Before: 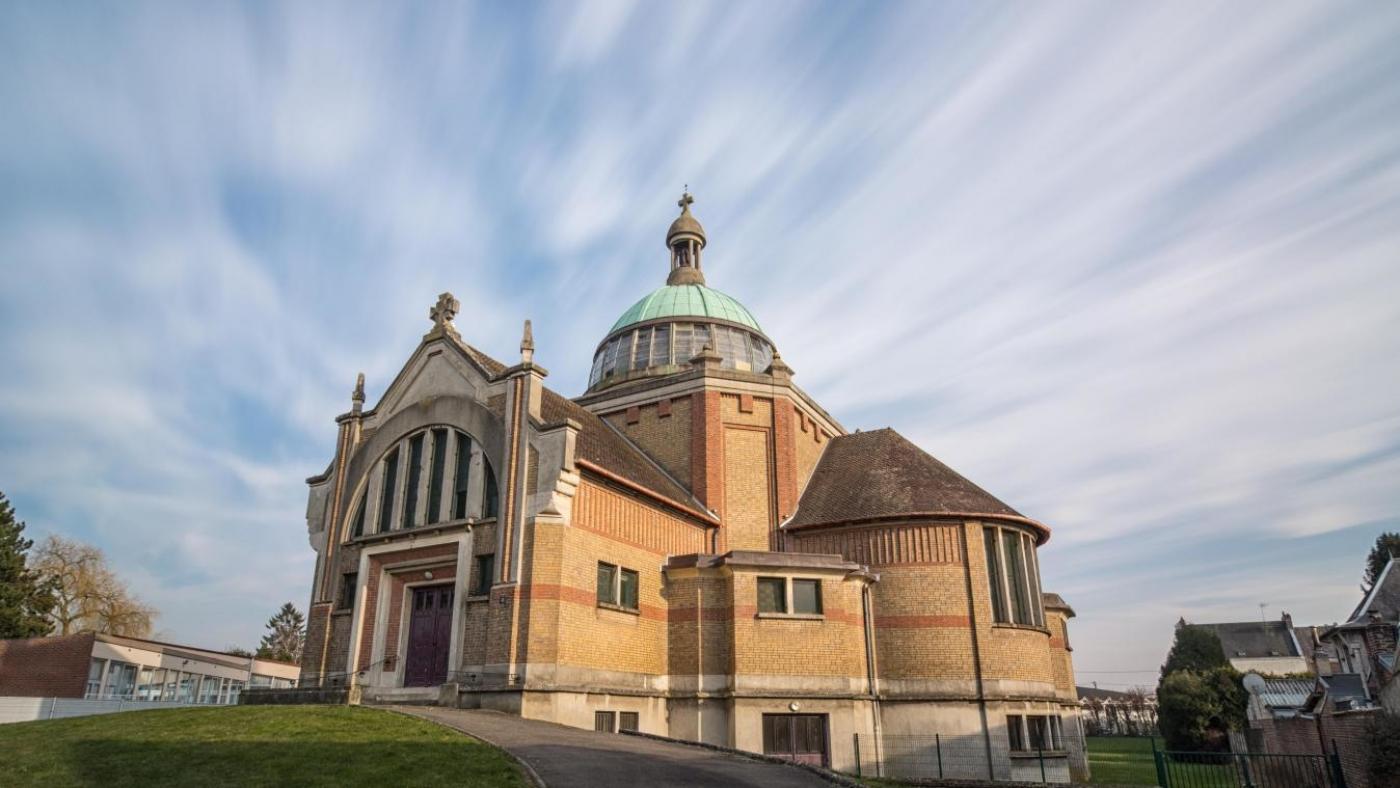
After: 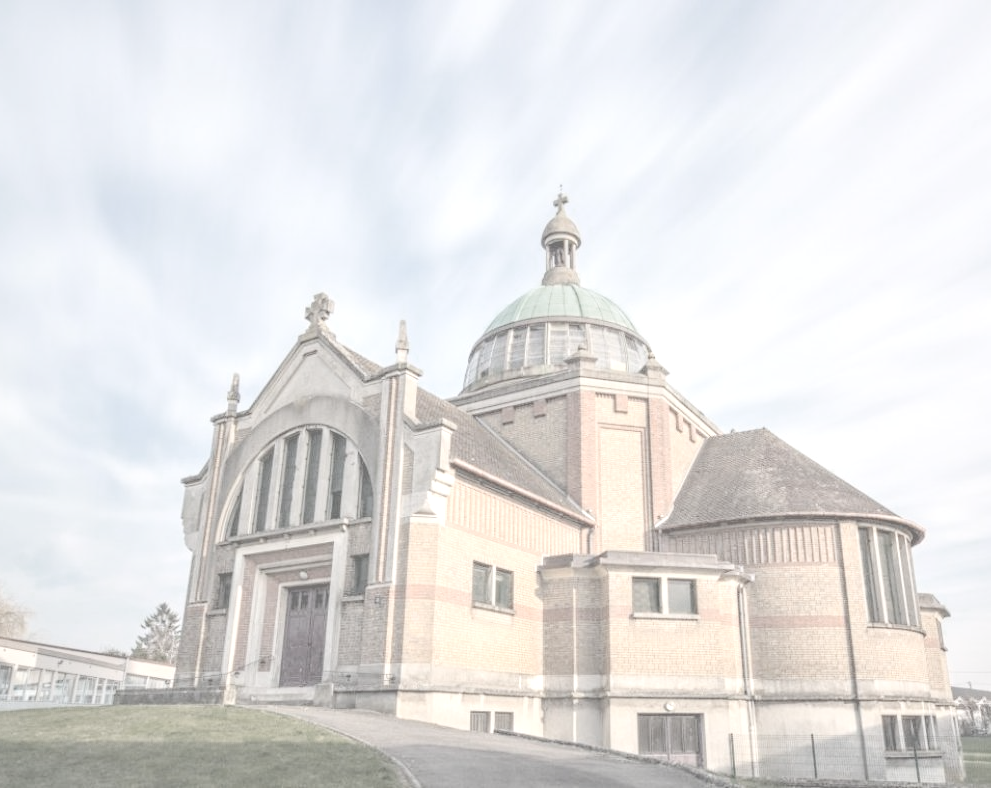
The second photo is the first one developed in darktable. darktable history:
exposure: black level correction 0, exposure 1.2 EV, compensate highlight preservation false
crop and rotate: left 9.037%, right 20.149%
color zones: curves: ch0 [(0.25, 0.5) (0.347, 0.092) (0.75, 0.5)]; ch1 [(0.25, 0.5) (0.33, 0.51) (0.75, 0.5)]
contrast brightness saturation: contrast -0.303, brightness 0.759, saturation -0.796
contrast equalizer: octaves 7, y [[0.6 ×6], [0.55 ×6], [0 ×6], [0 ×6], [0 ×6]], mix 0.534
